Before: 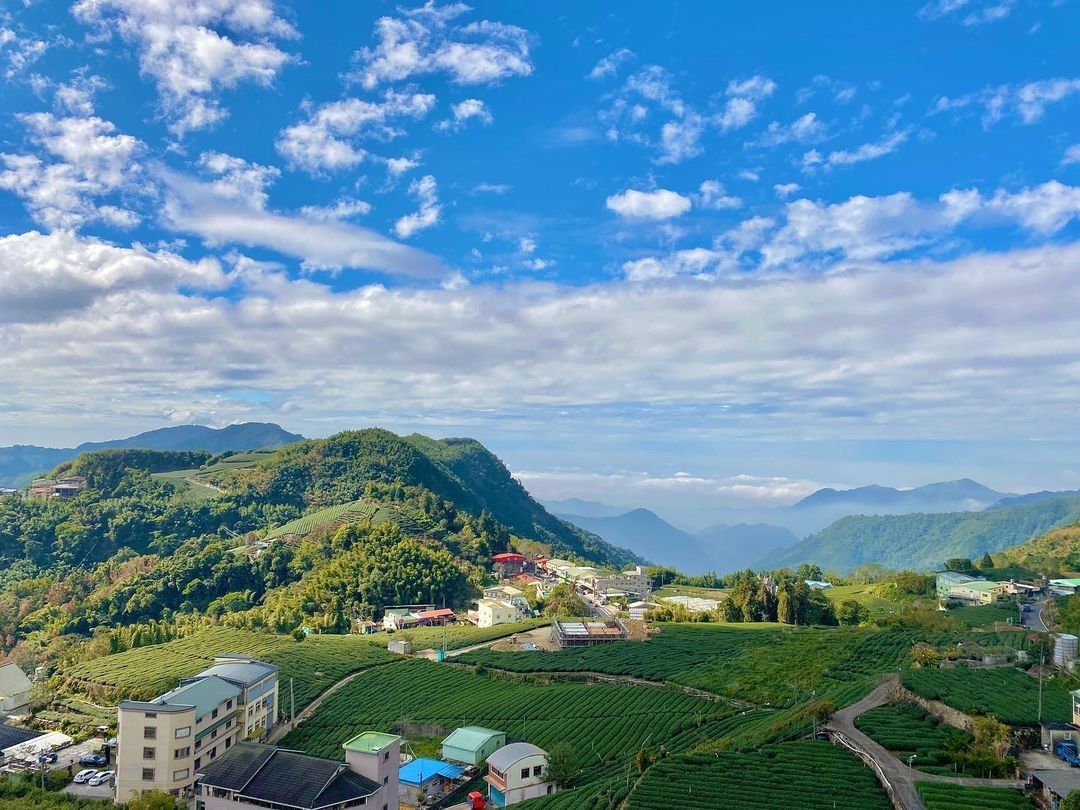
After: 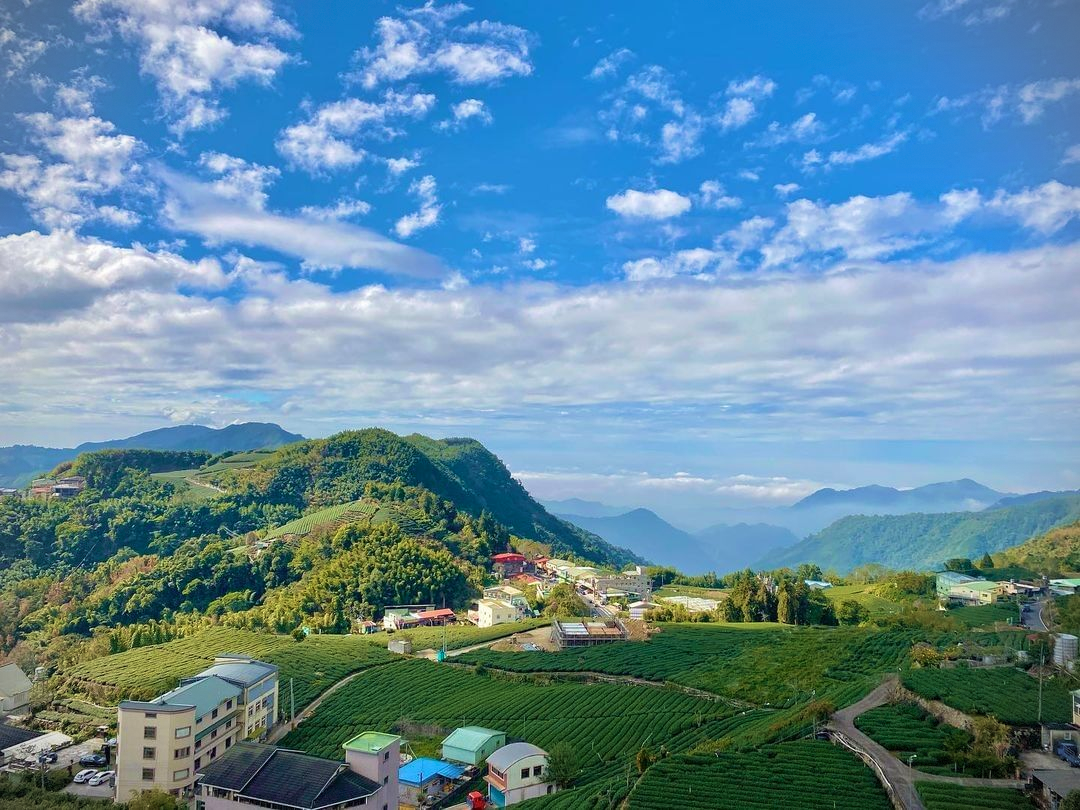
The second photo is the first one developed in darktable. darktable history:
vignetting: fall-off radius 61.24%, dithering 8-bit output, unbound false
velvia: on, module defaults
